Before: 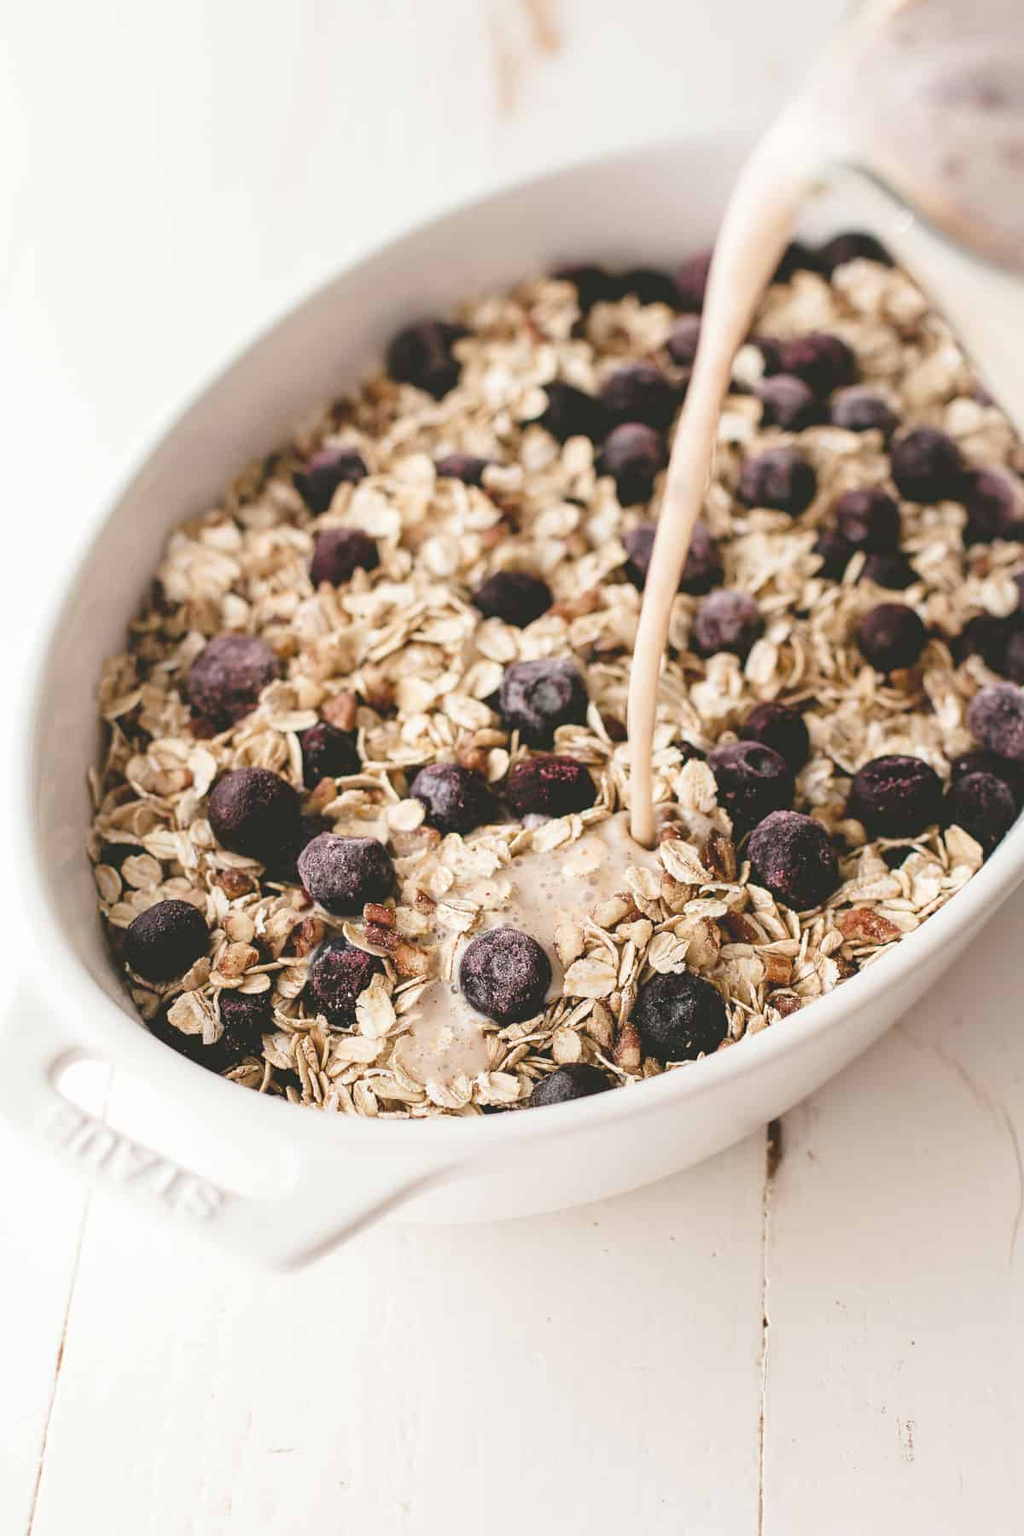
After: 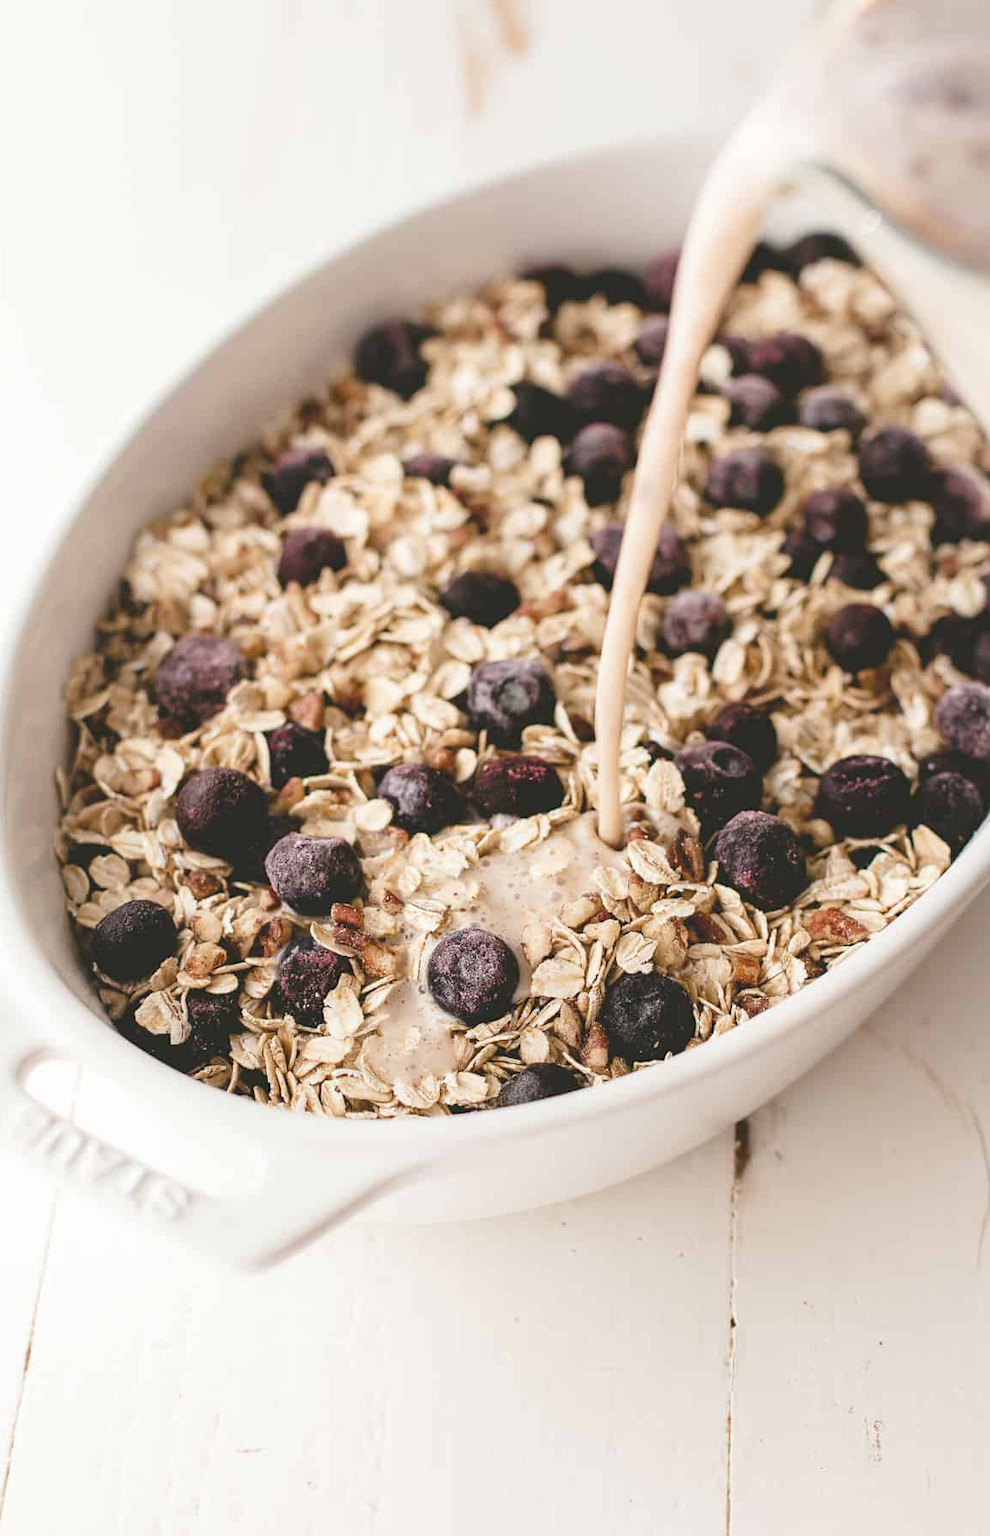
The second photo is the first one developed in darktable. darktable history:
crop and rotate: left 3.232%
